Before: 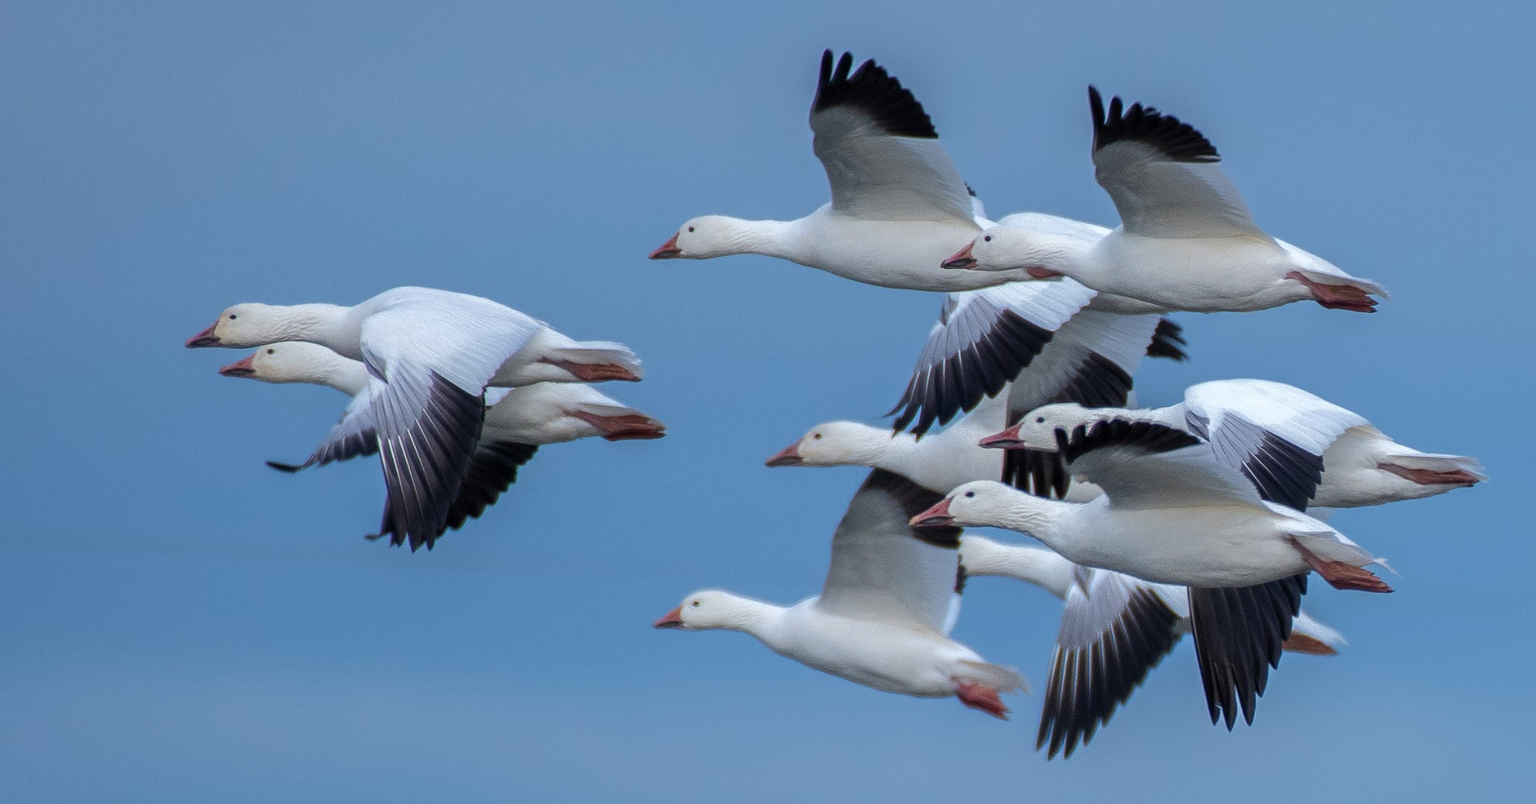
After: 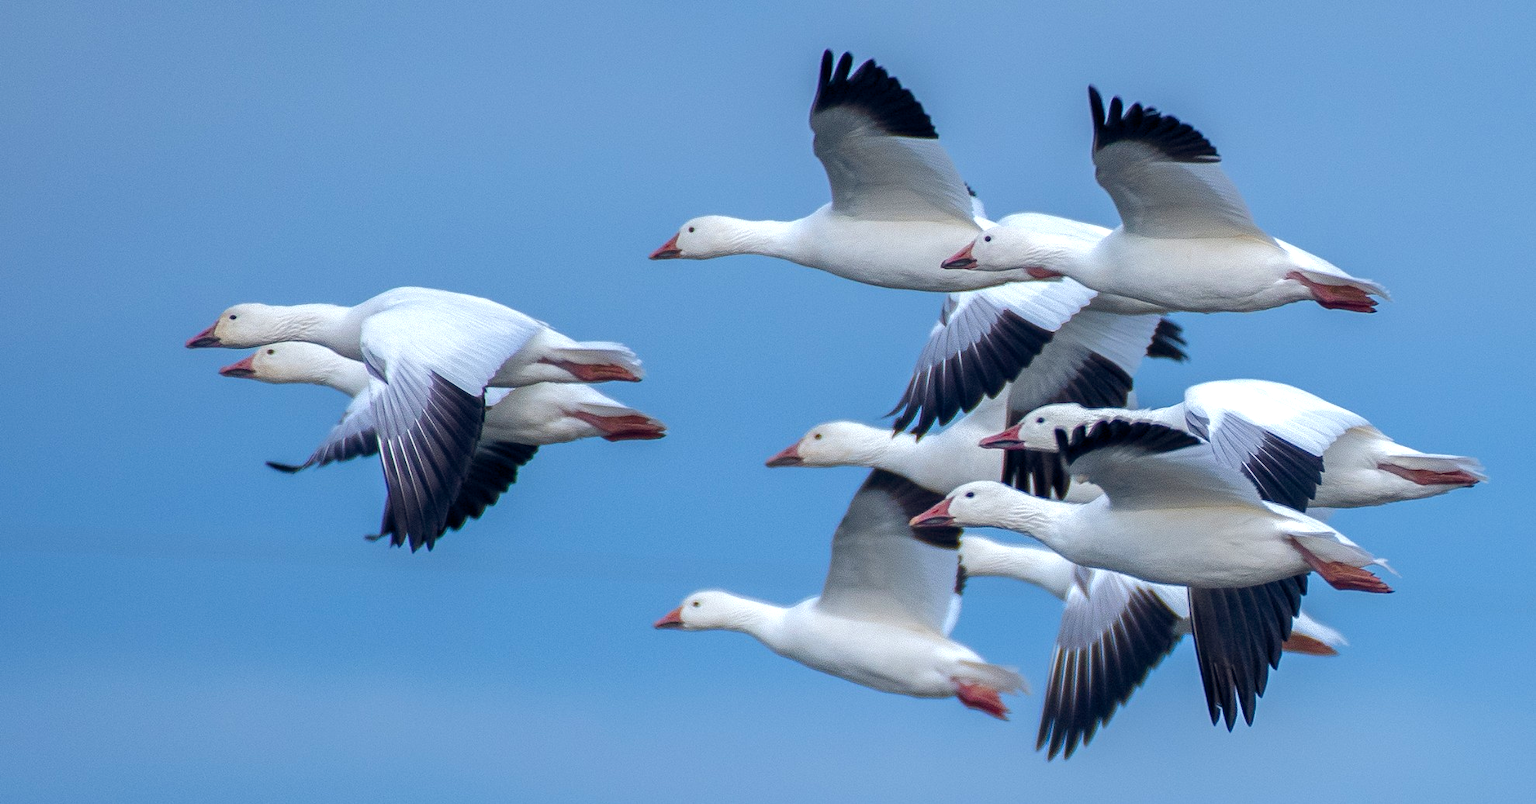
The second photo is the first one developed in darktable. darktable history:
color balance rgb: global offset › chroma 0.062%, global offset › hue 254.31°, perceptual saturation grading › global saturation 20%, perceptual saturation grading › highlights -25.368%, perceptual saturation grading › shadows 24.264%, perceptual brilliance grading › global brilliance 11.217%
